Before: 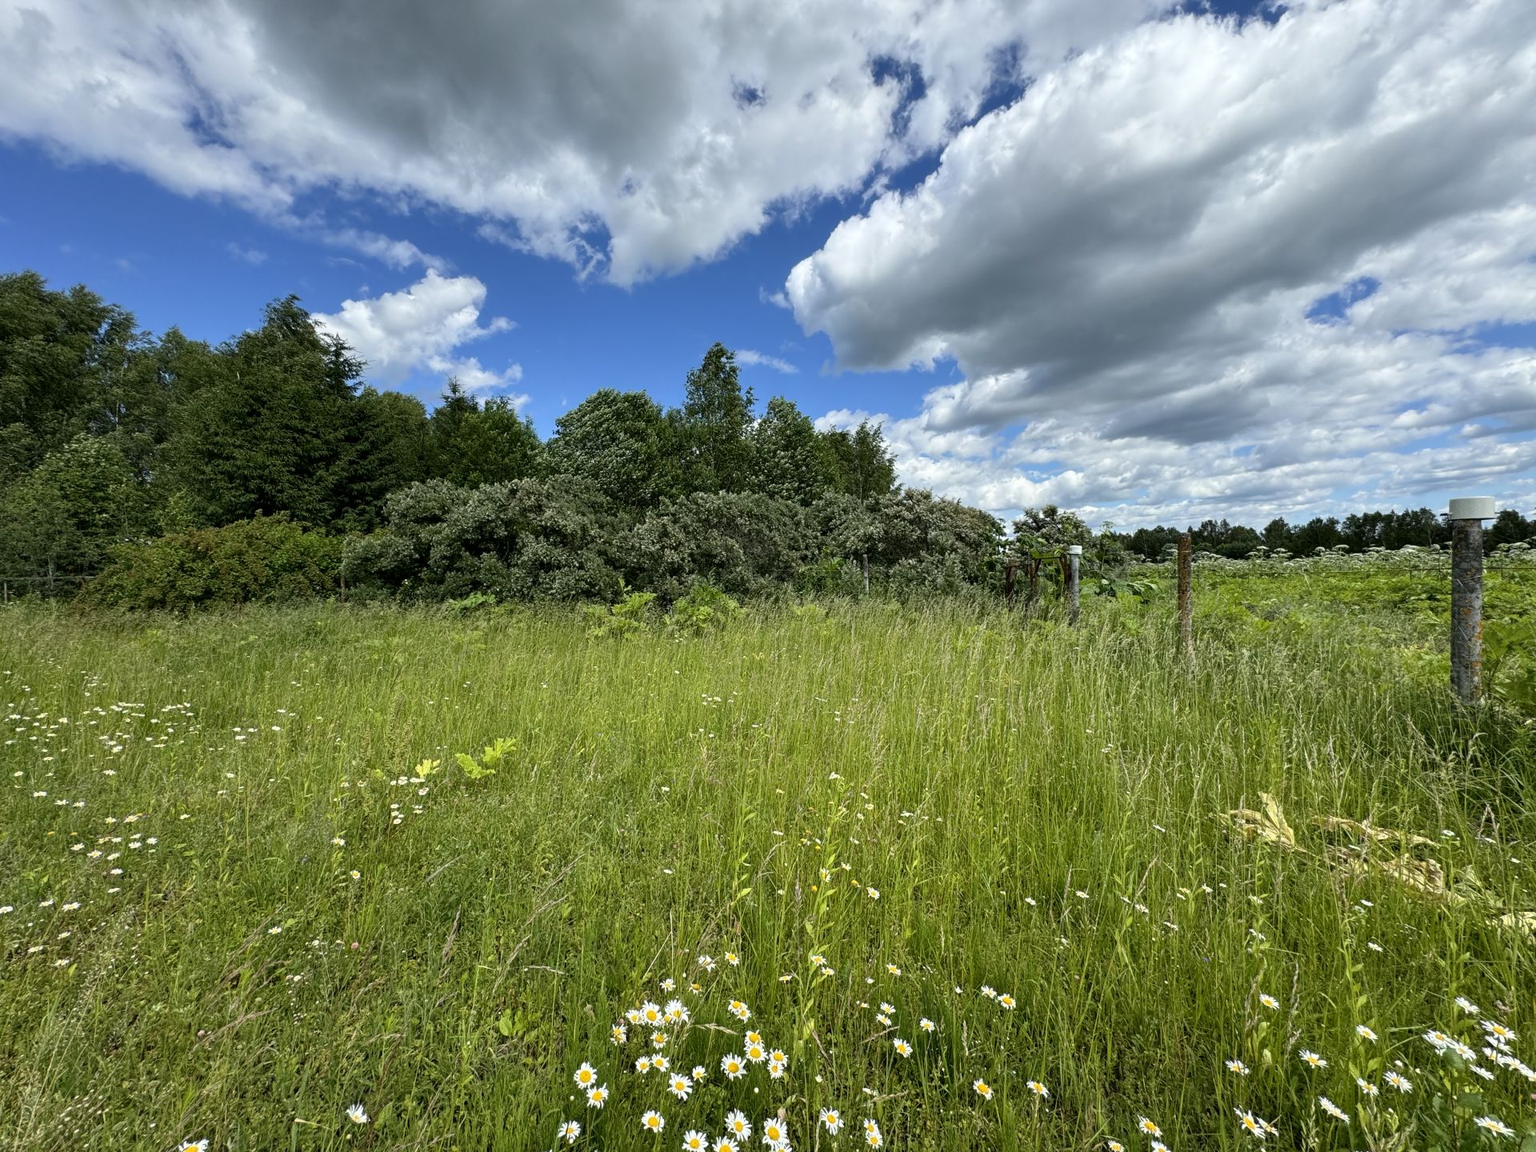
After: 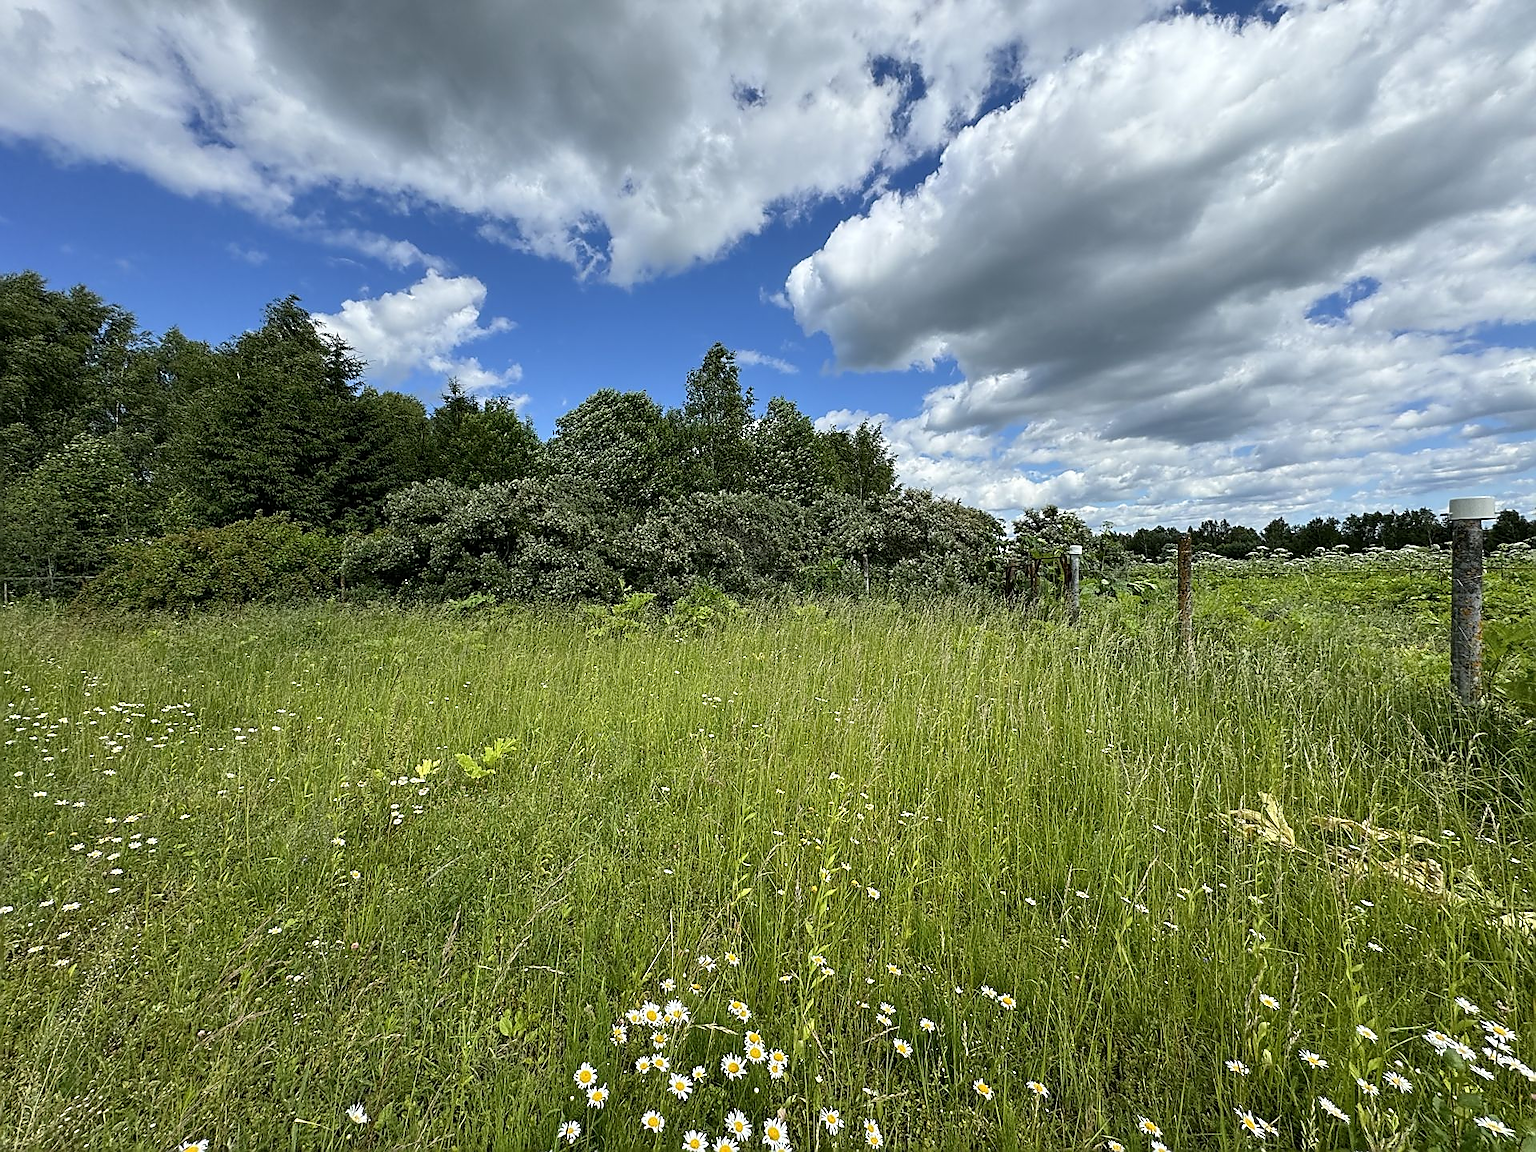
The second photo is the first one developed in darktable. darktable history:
sharpen: radius 1.4, amount 1.261, threshold 0.747
